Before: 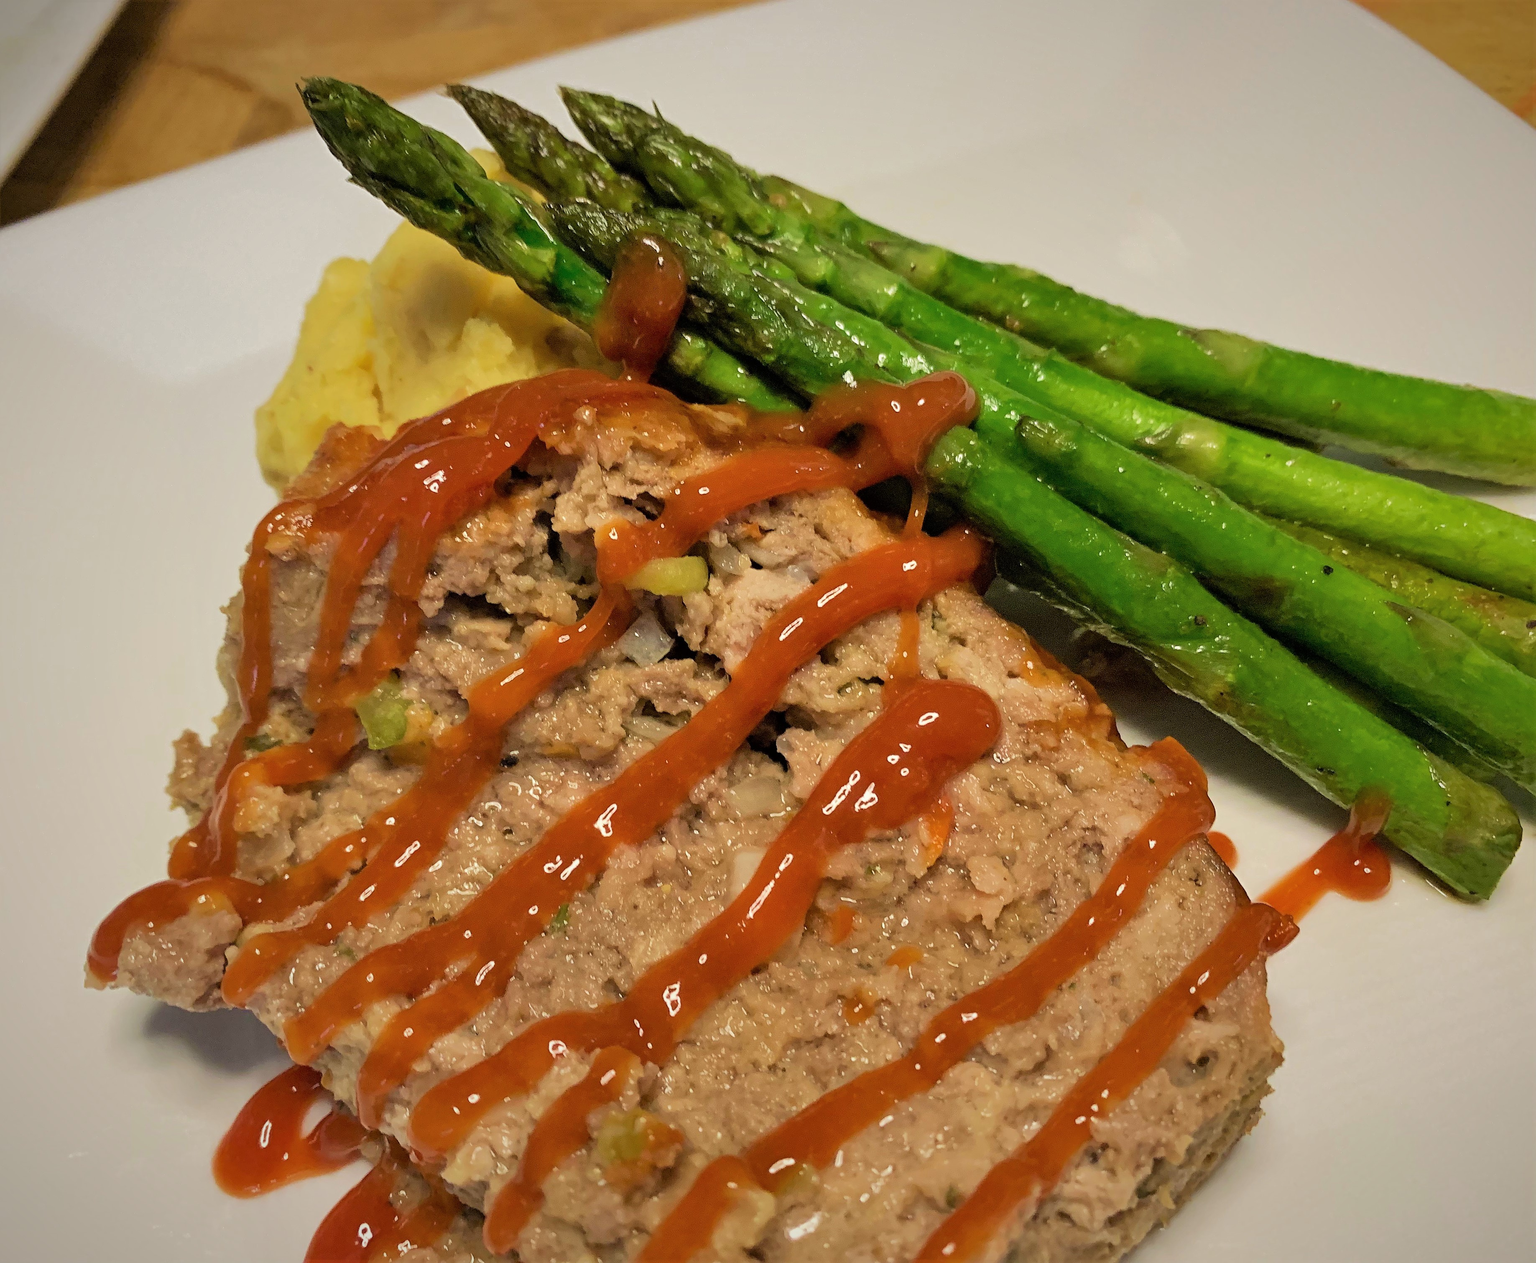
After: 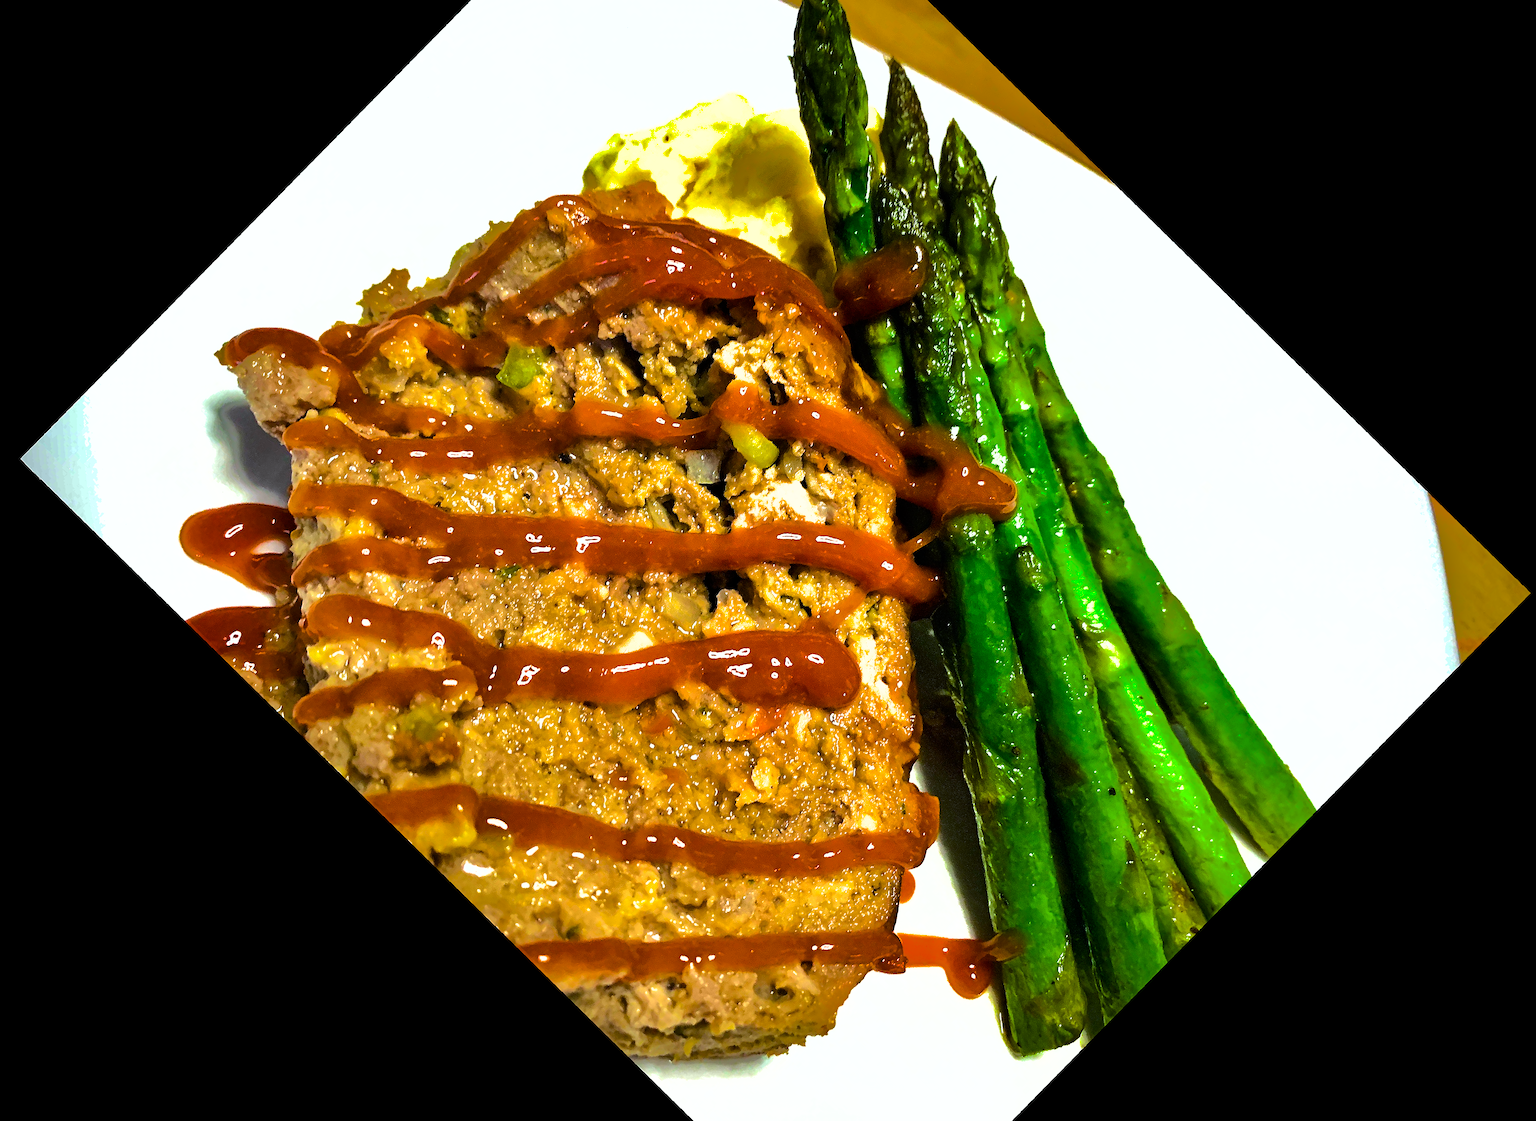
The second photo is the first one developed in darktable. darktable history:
sharpen: radius 1.458, amount 0.398, threshold 1.271
color balance rgb: linear chroma grading › global chroma 9%, perceptual saturation grading › global saturation 36%, perceptual saturation grading › shadows 35%, perceptual brilliance grading › global brilliance 15%, perceptual brilliance grading › shadows -35%, global vibrance 15%
crop and rotate: angle -46.26°, top 16.234%, right 0.912%, bottom 11.704%
rotate and perspective: rotation -1.75°, automatic cropping off
shadows and highlights: shadows -19.91, highlights -73.15
color calibration: illuminant Planckian (black body), x 0.375, y 0.373, temperature 4117 K
tone equalizer: -8 EV -1.08 EV, -7 EV -1.01 EV, -6 EV -0.867 EV, -5 EV -0.578 EV, -3 EV 0.578 EV, -2 EV 0.867 EV, -1 EV 1.01 EV, +0 EV 1.08 EV, edges refinement/feathering 500, mask exposure compensation -1.57 EV, preserve details no
